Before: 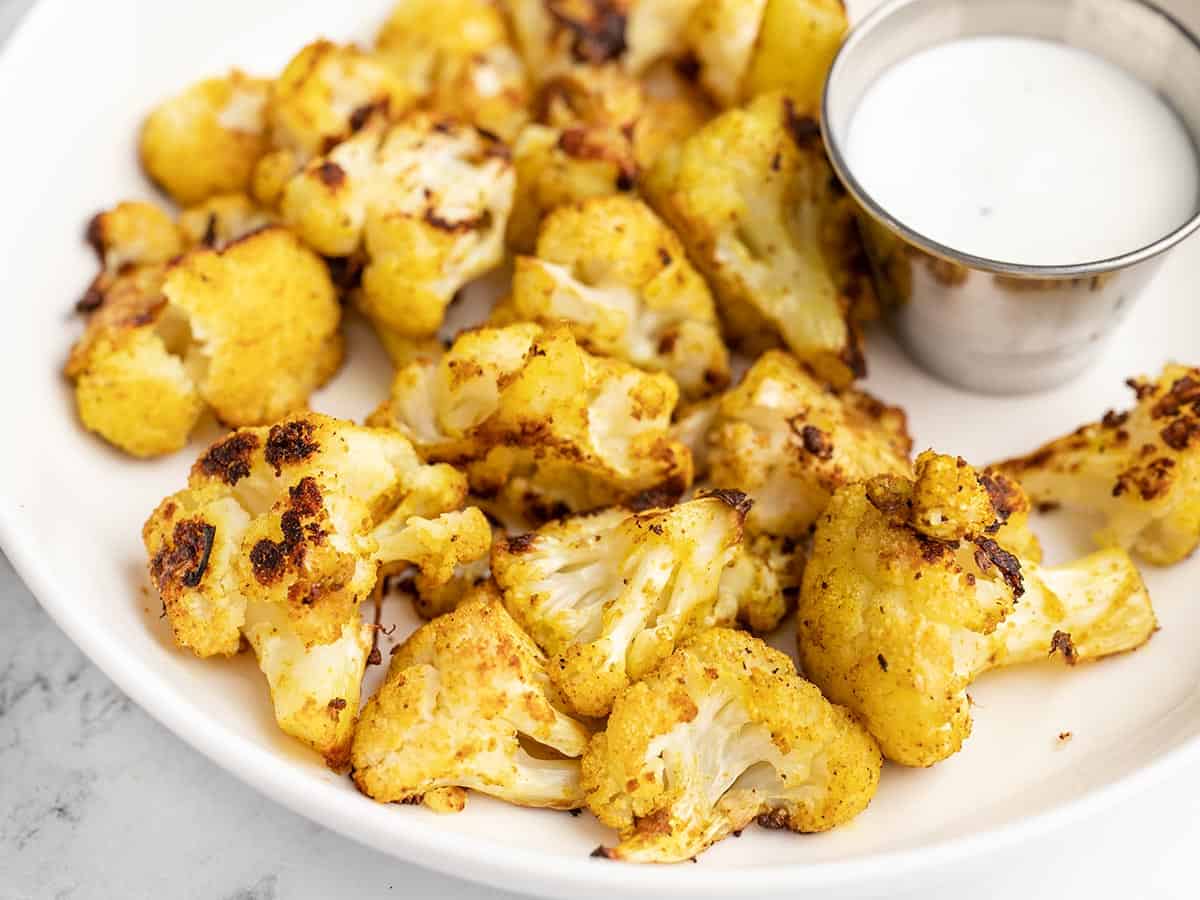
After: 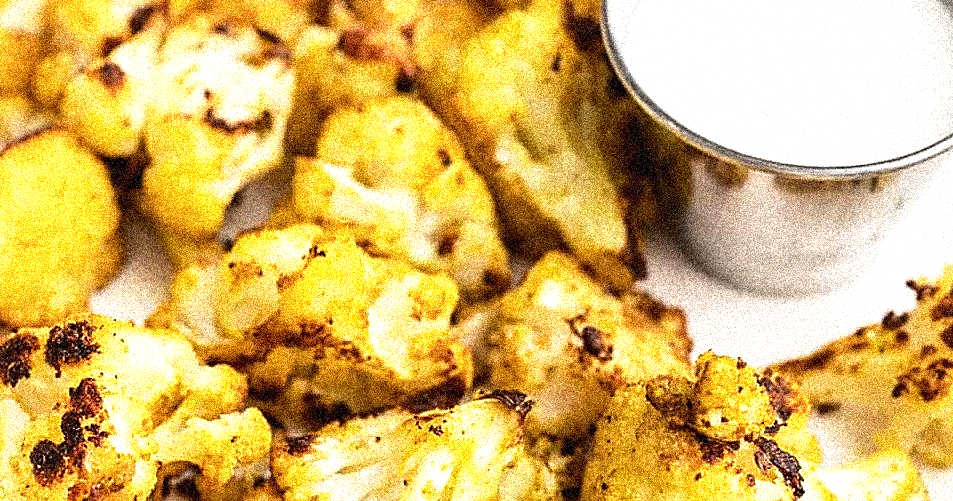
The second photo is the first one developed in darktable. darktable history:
tone equalizer: -8 EV -0.75 EV, -7 EV -0.7 EV, -6 EV -0.6 EV, -5 EV -0.4 EV, -3 EV 0.4 EV, -2 EV 0.6 EV, -1 EV 0.7 EV, +0 EV 0.75 EV, edges refinement/feathering 500, mask exposure compensation -1.57 EV, preserve details no
sharpen: on, module defaults
grain: coarseness 3.75 ISO, strength 100%, mid-tones bias 0%
crop: left 18.38%, top 11.092%, right 2.134%, bottom 33.217%
